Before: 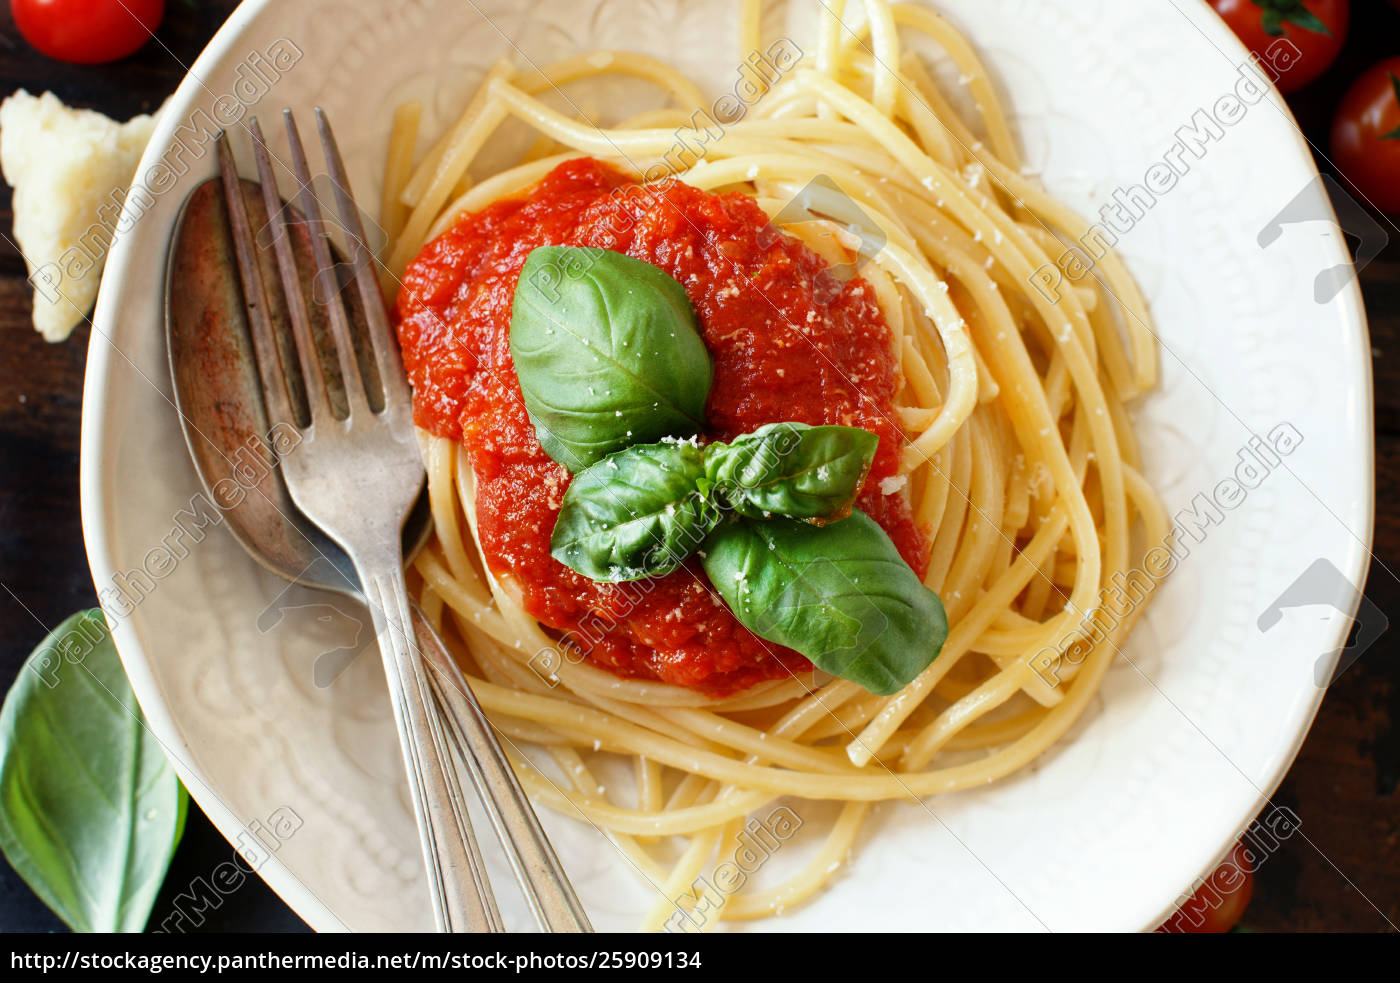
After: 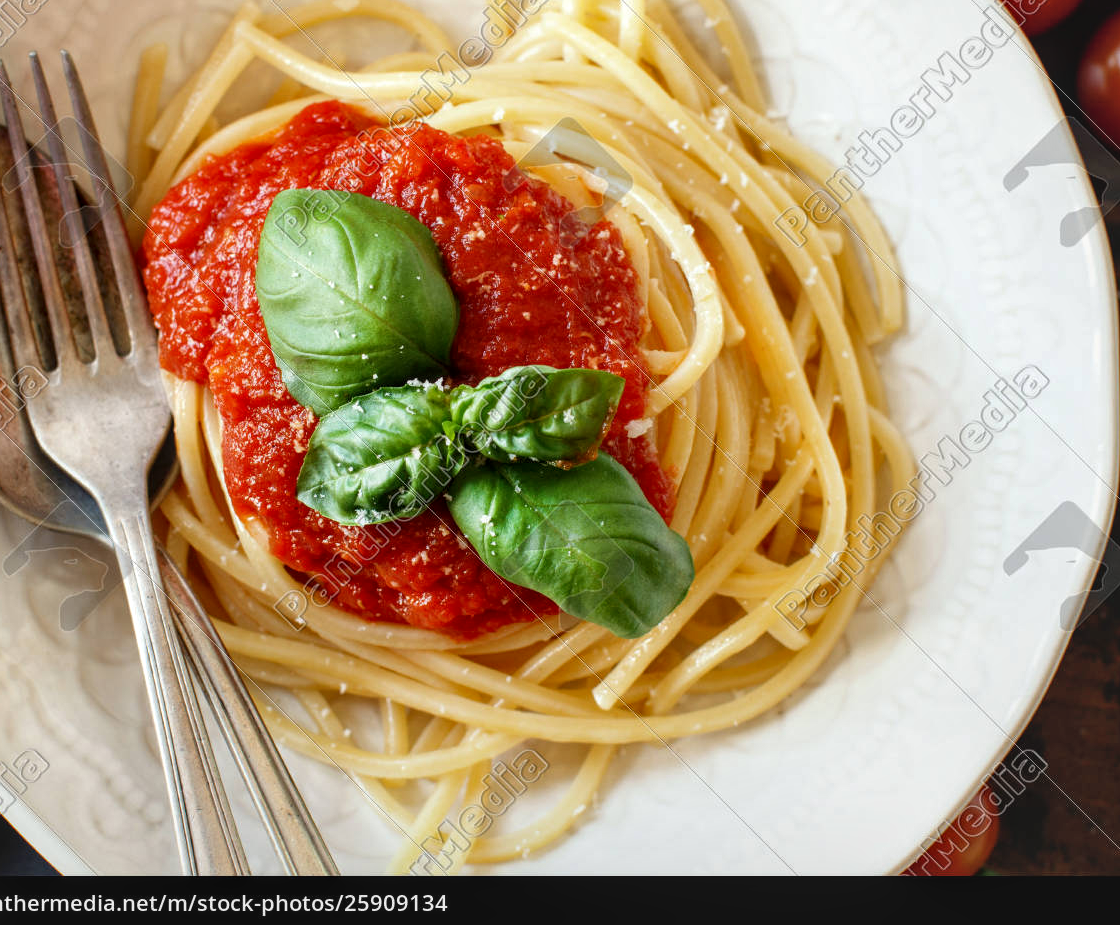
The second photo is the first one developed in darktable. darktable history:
crop and rotate: left 18.179%, top 5.837%, right 1.759%
local contrast: on, module defaults
